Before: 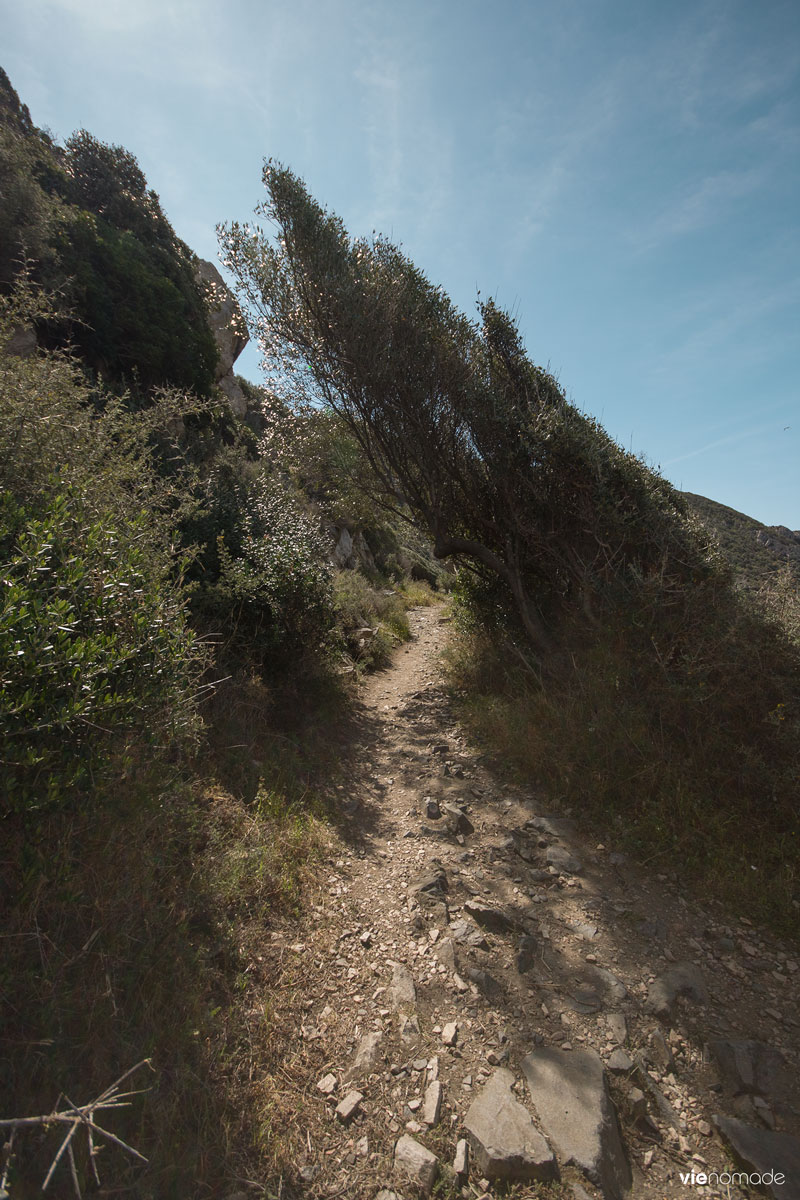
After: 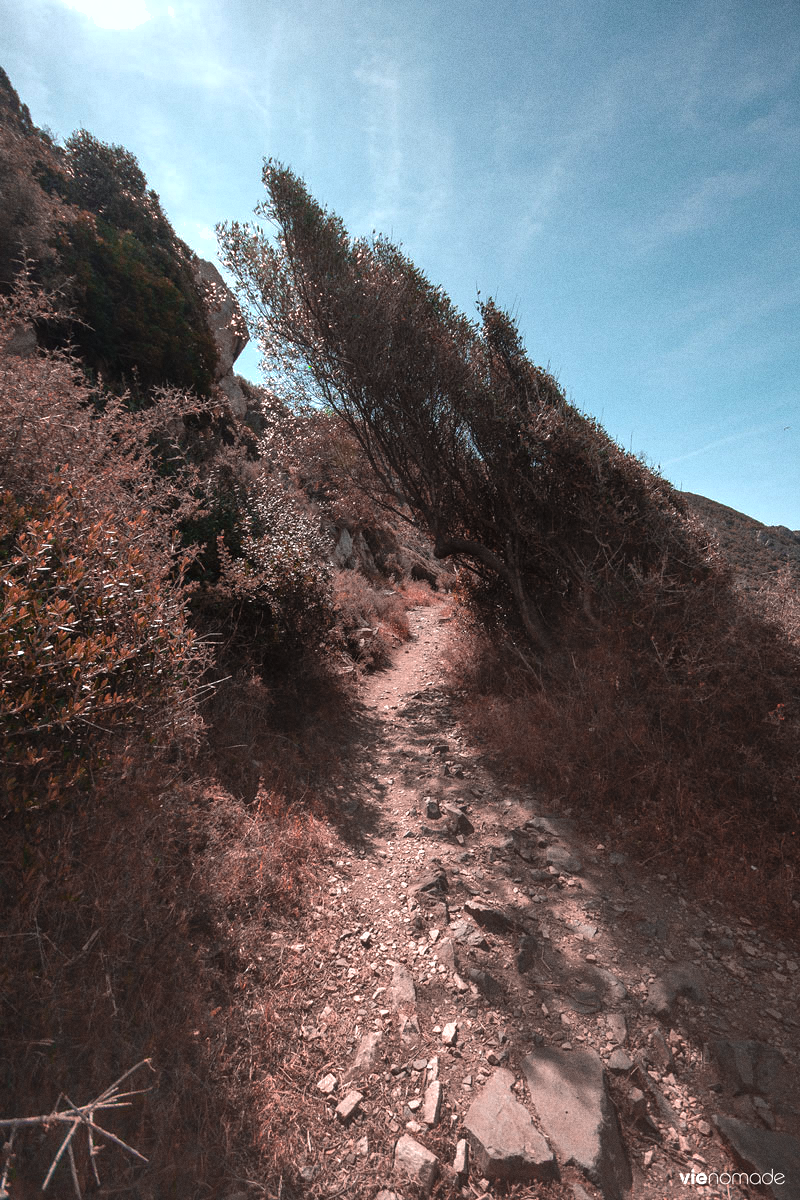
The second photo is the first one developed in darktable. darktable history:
tone equalizer: -8 EV -0.75 EV, -7 EV -0.7 EV, -6 EV -0.6 EV, -5 EV -0.4 EV, -3 EV 0.4 EV, -2 EV 0.6 EV, -1 EV 0.7 EV, +0 EV 0.75 EV, edges refinement/feathering 500, mask exposure compensation -1.57 EV, preserve details no
grain: on, module defaults
shadows and highlights: on, module defaults
color zones: curves: ch2 [(0, 0.5) (0.084, 0.497) (0.323, 0.335) (0.4, 0.497) (1, 0.5)], process mode strong
